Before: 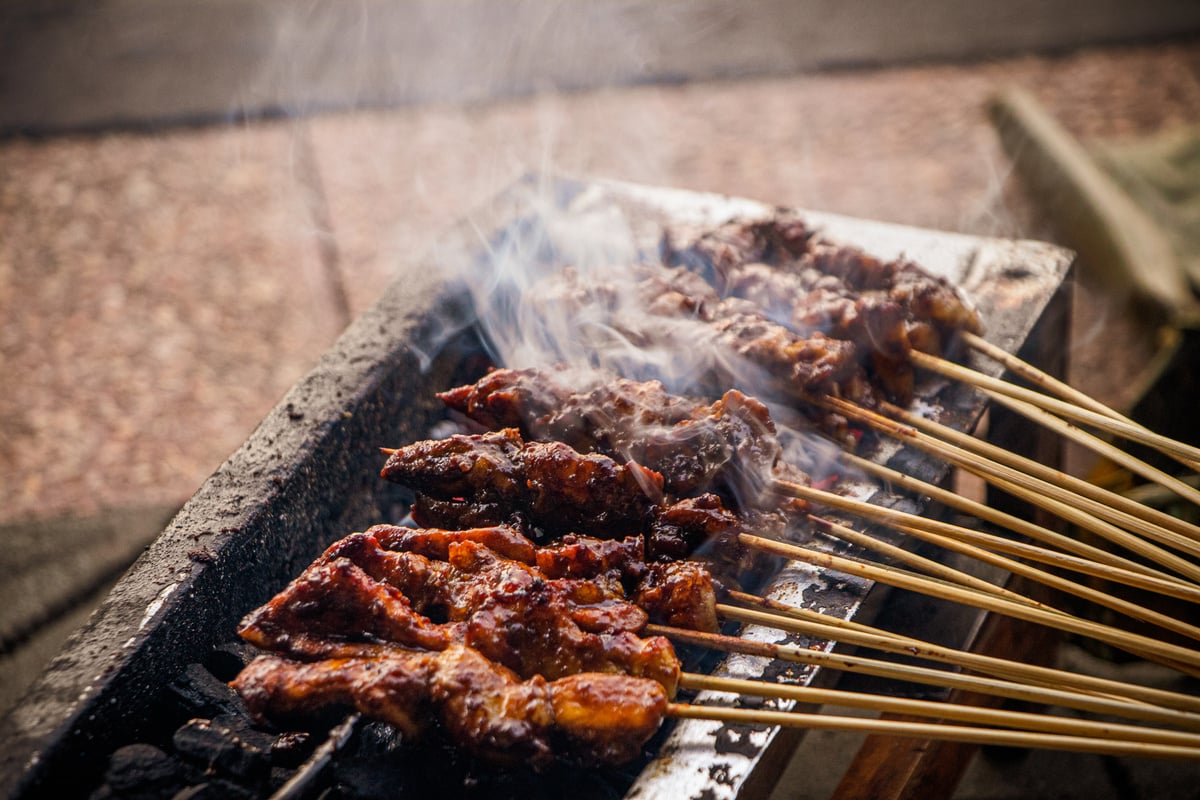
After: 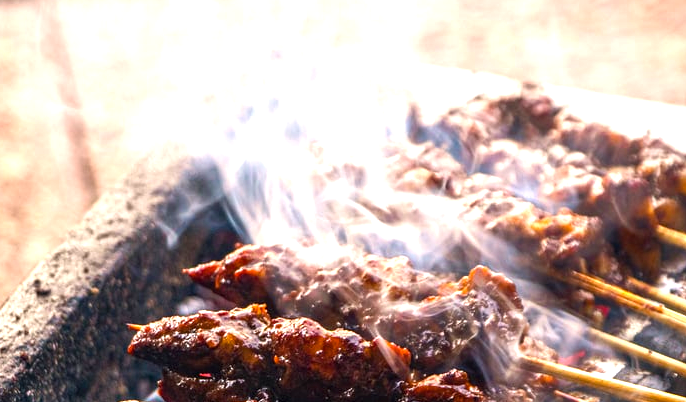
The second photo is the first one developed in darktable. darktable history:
crop: left 21.148%, top 15.532%, right 21.678%, bottom 34.172%
color balance rgb: perceptual saturation grading › global saturation 19.796%, perceptual brilliance grading › global brilliance 11.61%
exposure: black level correction 0, exposure 0.697 EV, compensate highlight preservation false
